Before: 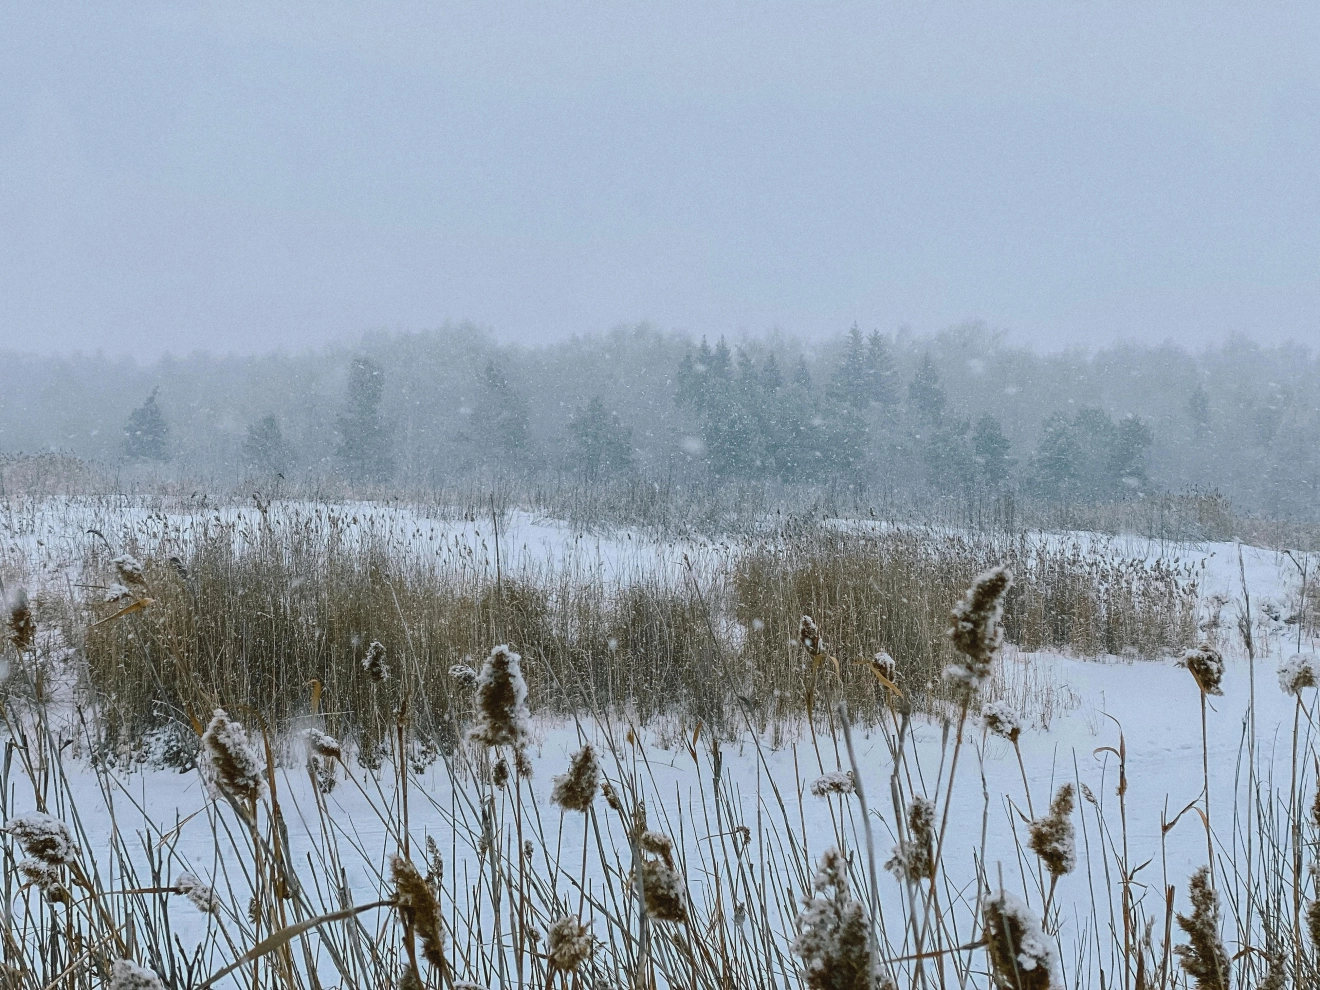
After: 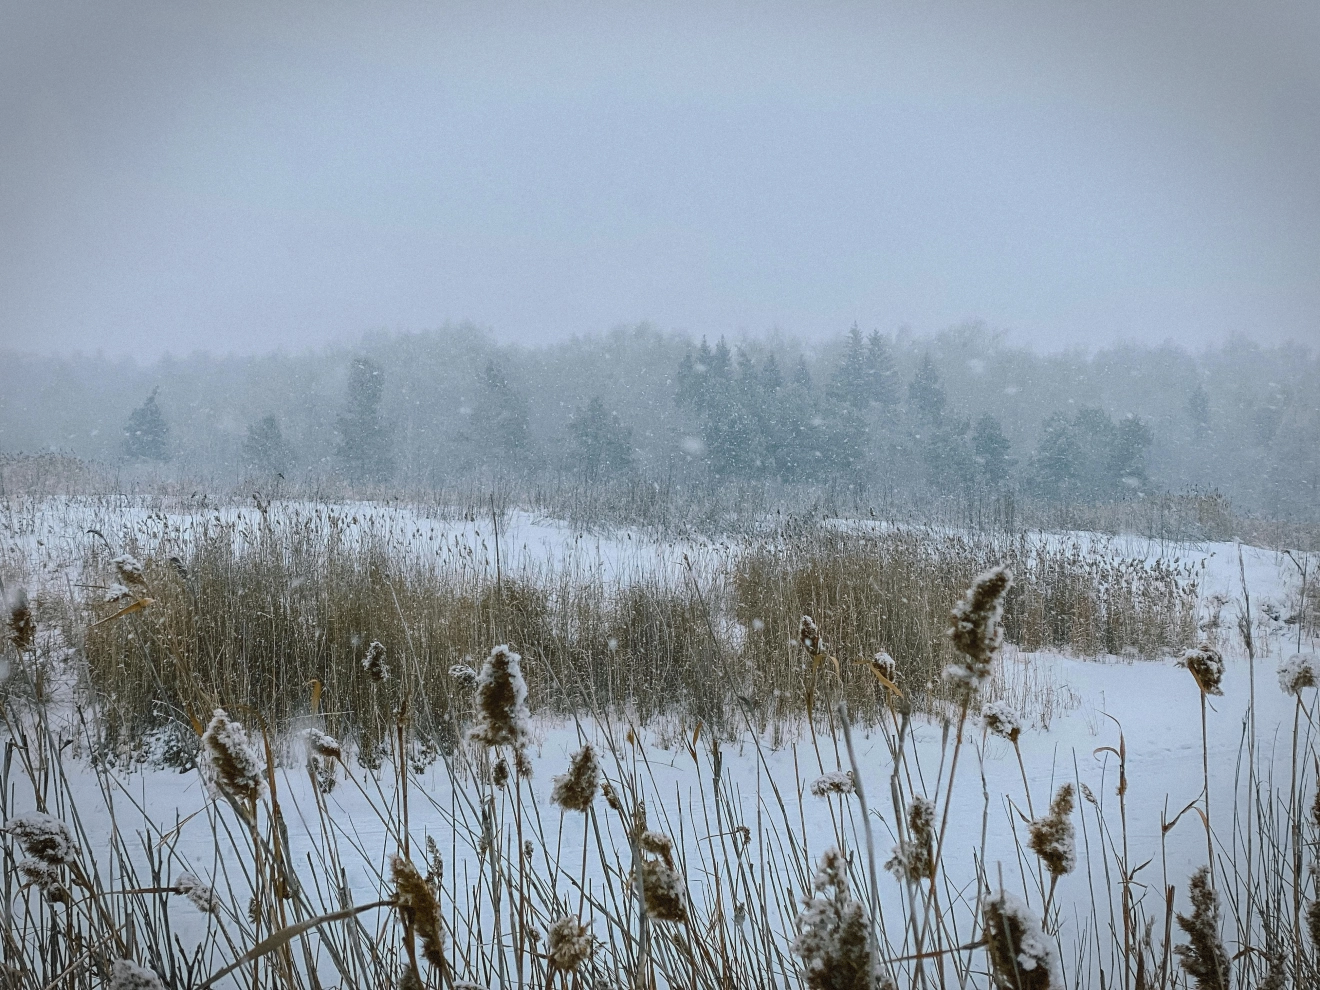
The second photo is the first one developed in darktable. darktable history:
vignetting: brightness -0.413, saturation -0.292, automatic ratio true, dithering 8-bit output, unbound false
